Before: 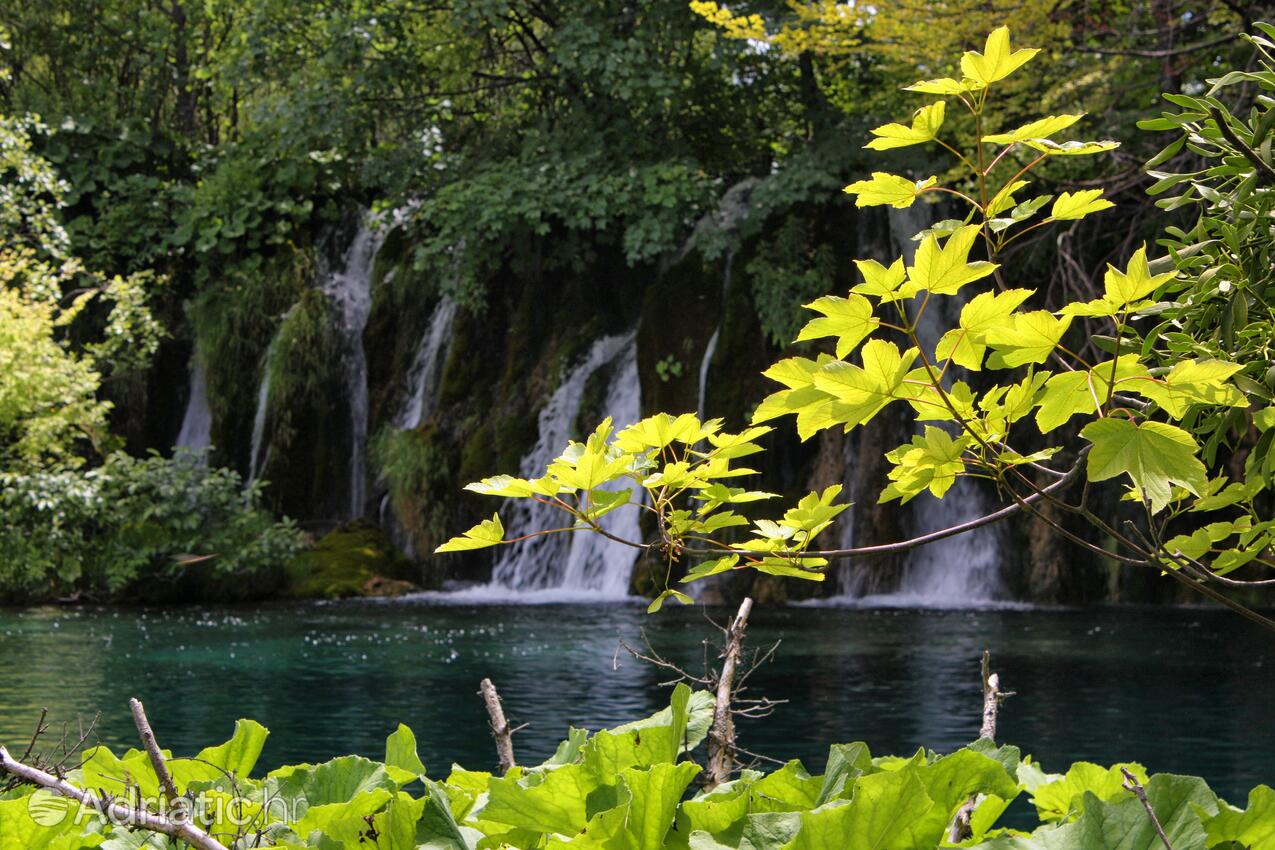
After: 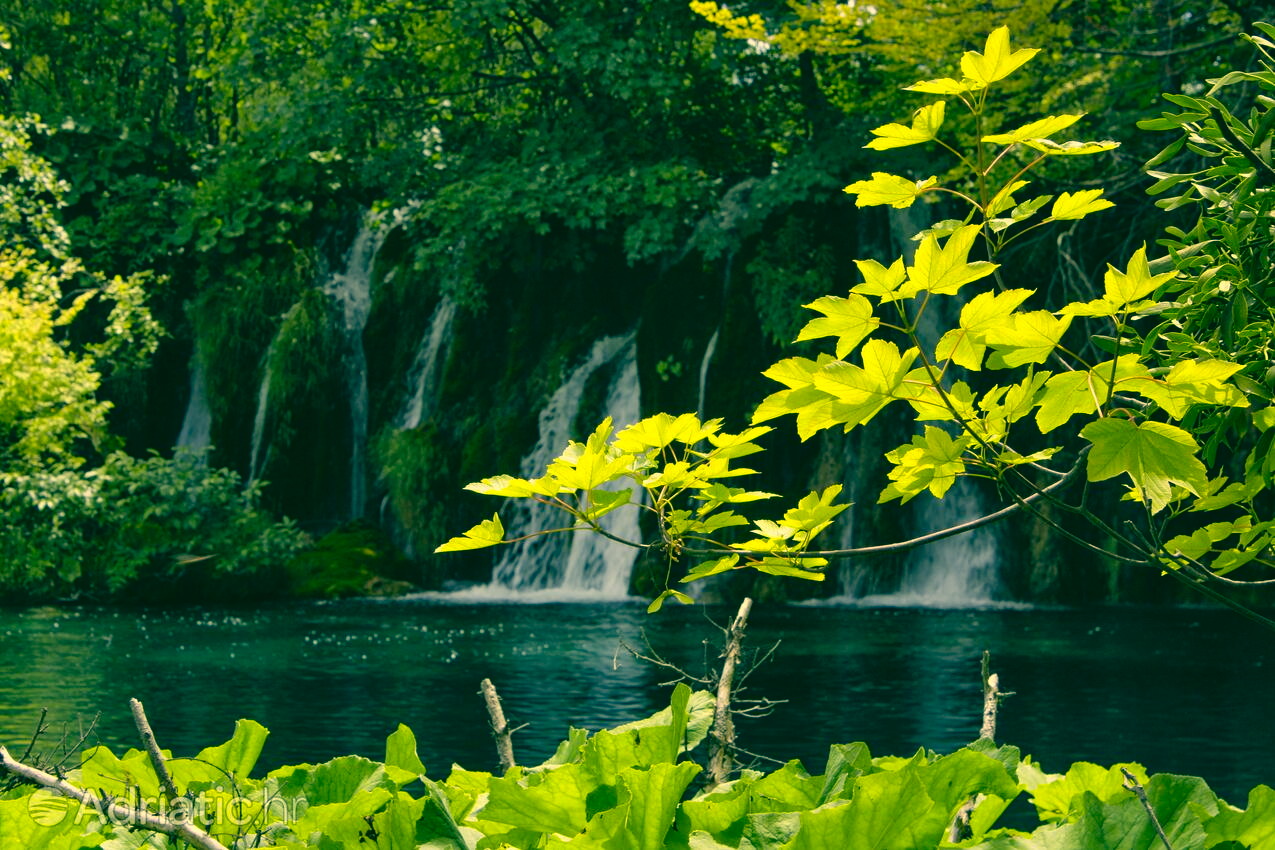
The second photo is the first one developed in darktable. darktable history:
color correction: highlights a* 2.23, highlights b* 34.2, shadows a* -36.76, shadows b* -5.3
